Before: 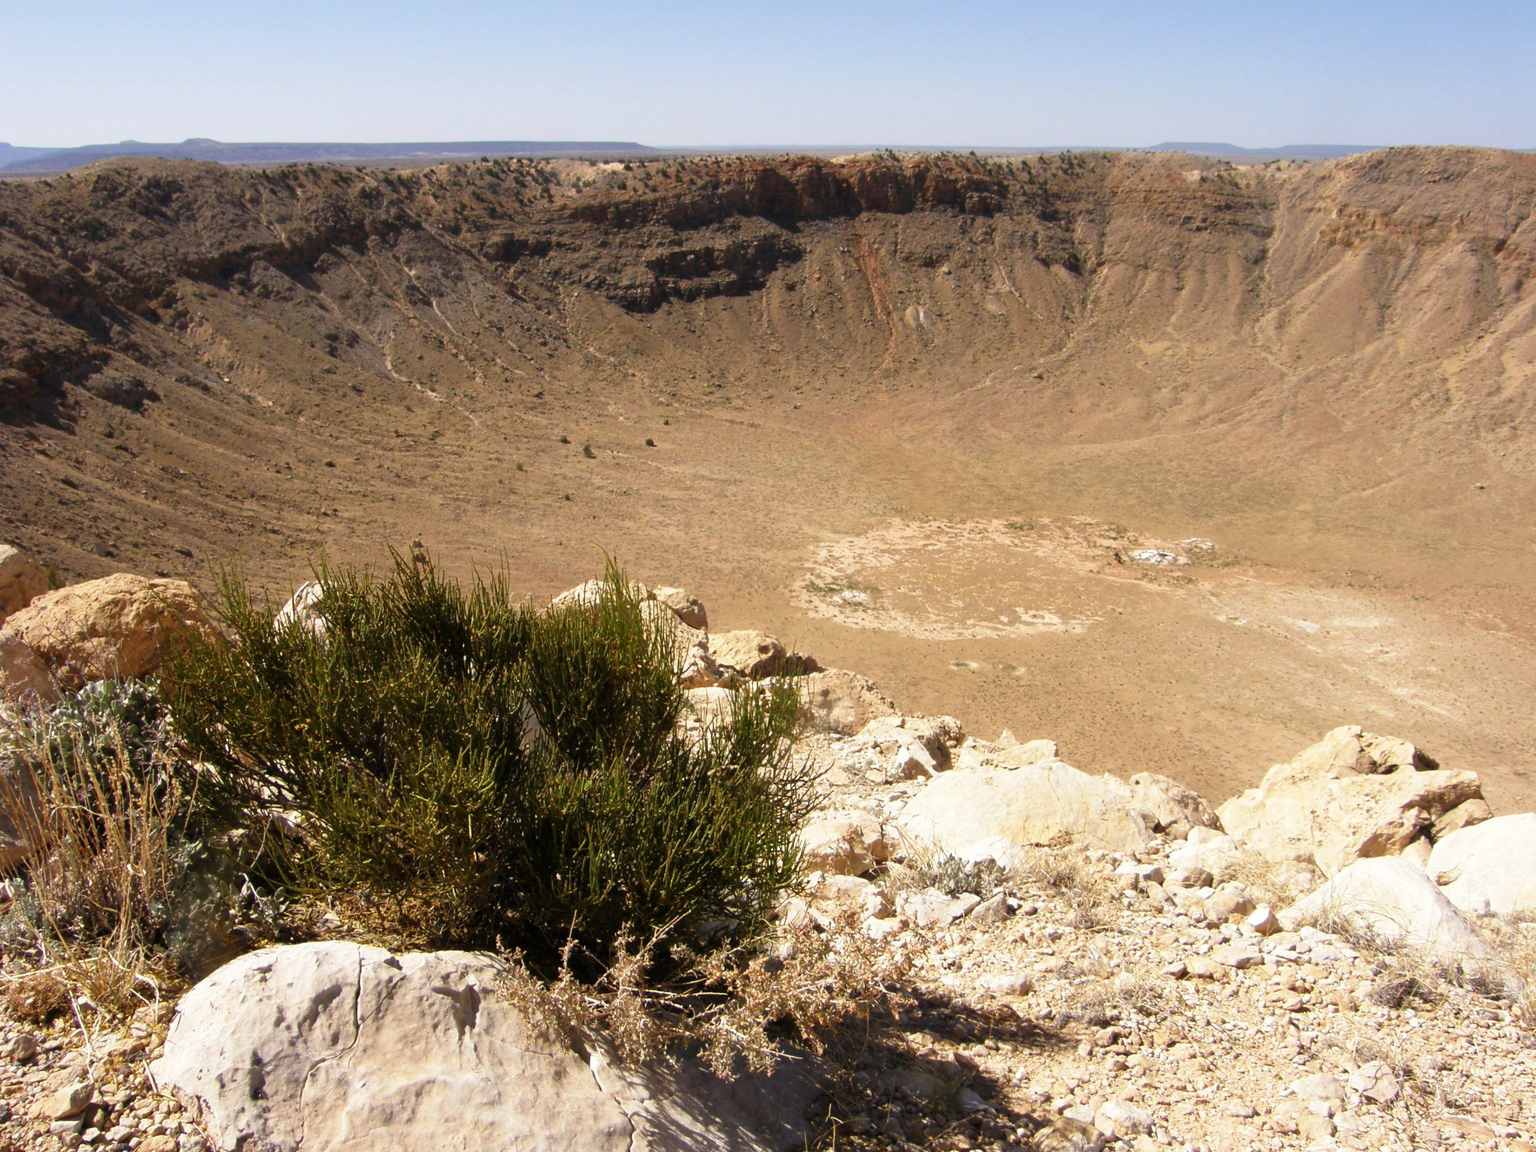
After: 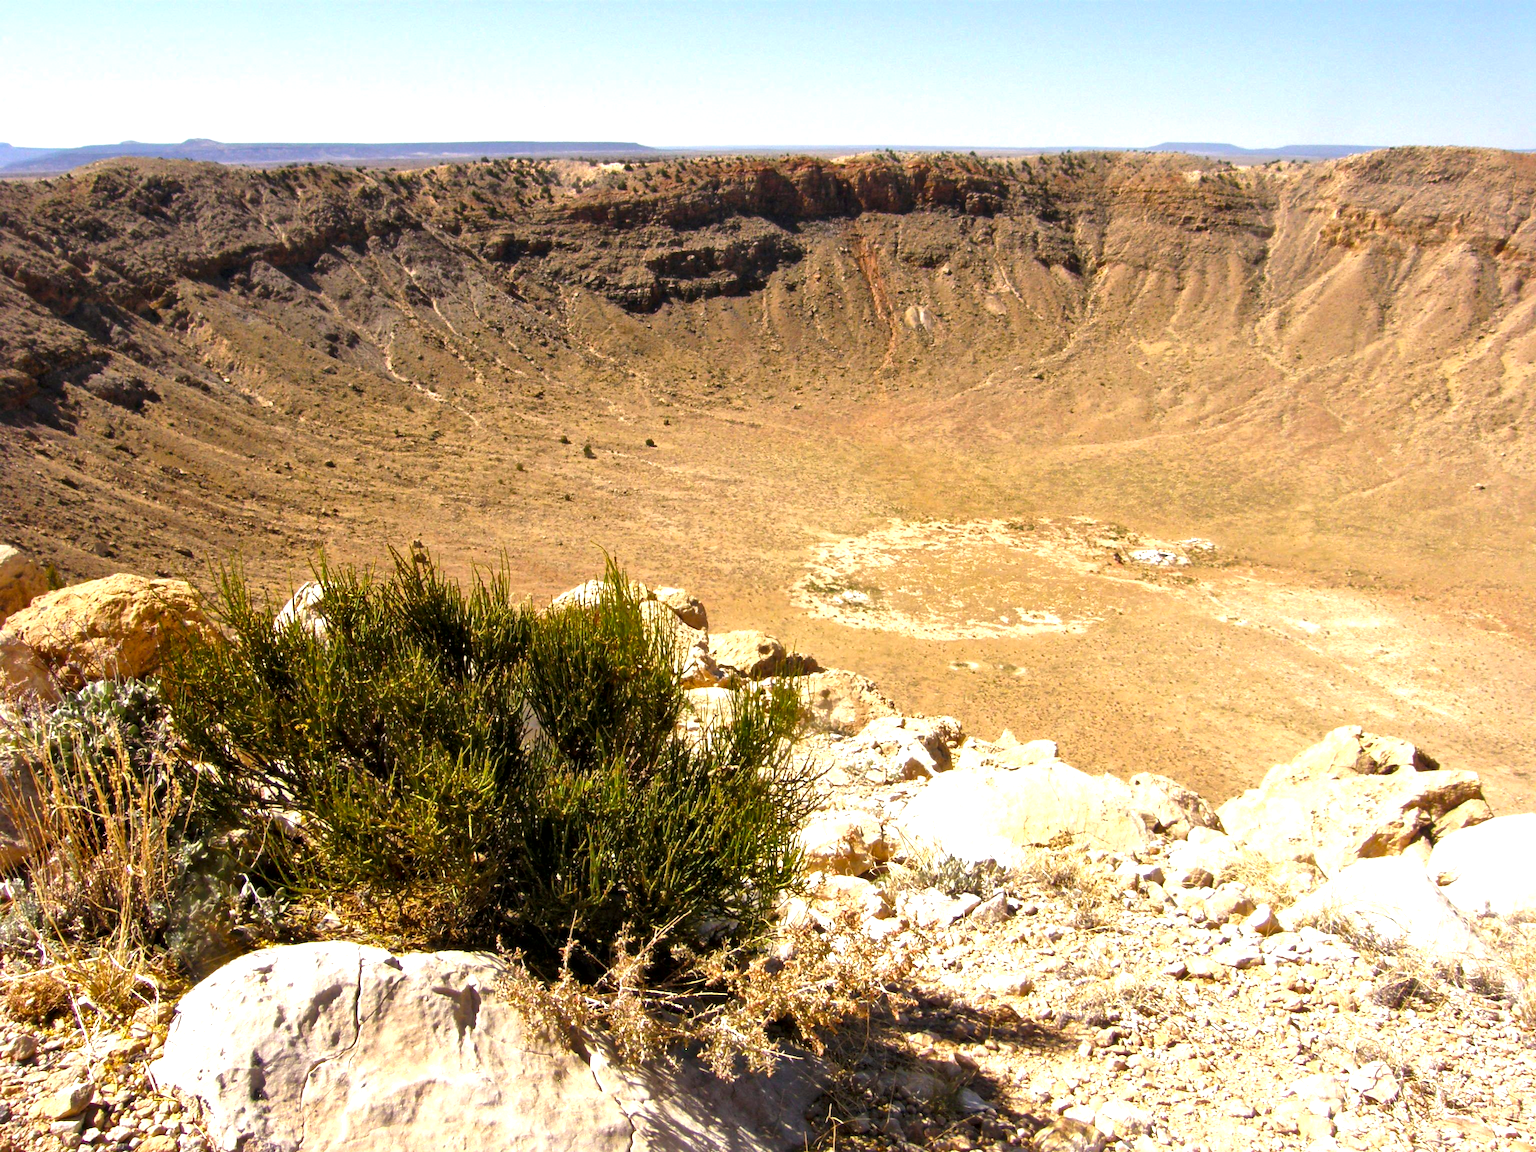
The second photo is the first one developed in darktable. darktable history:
local contrast: mode bilateral grid, contrast 25, coarseness 47, detail 151%, midtone range 0.2
exposure: exposure 0.574 EV, compensate highlight preservation false
color balance rgb: perceptual saturation grading › global saturation 20%, global vibrance 20%
